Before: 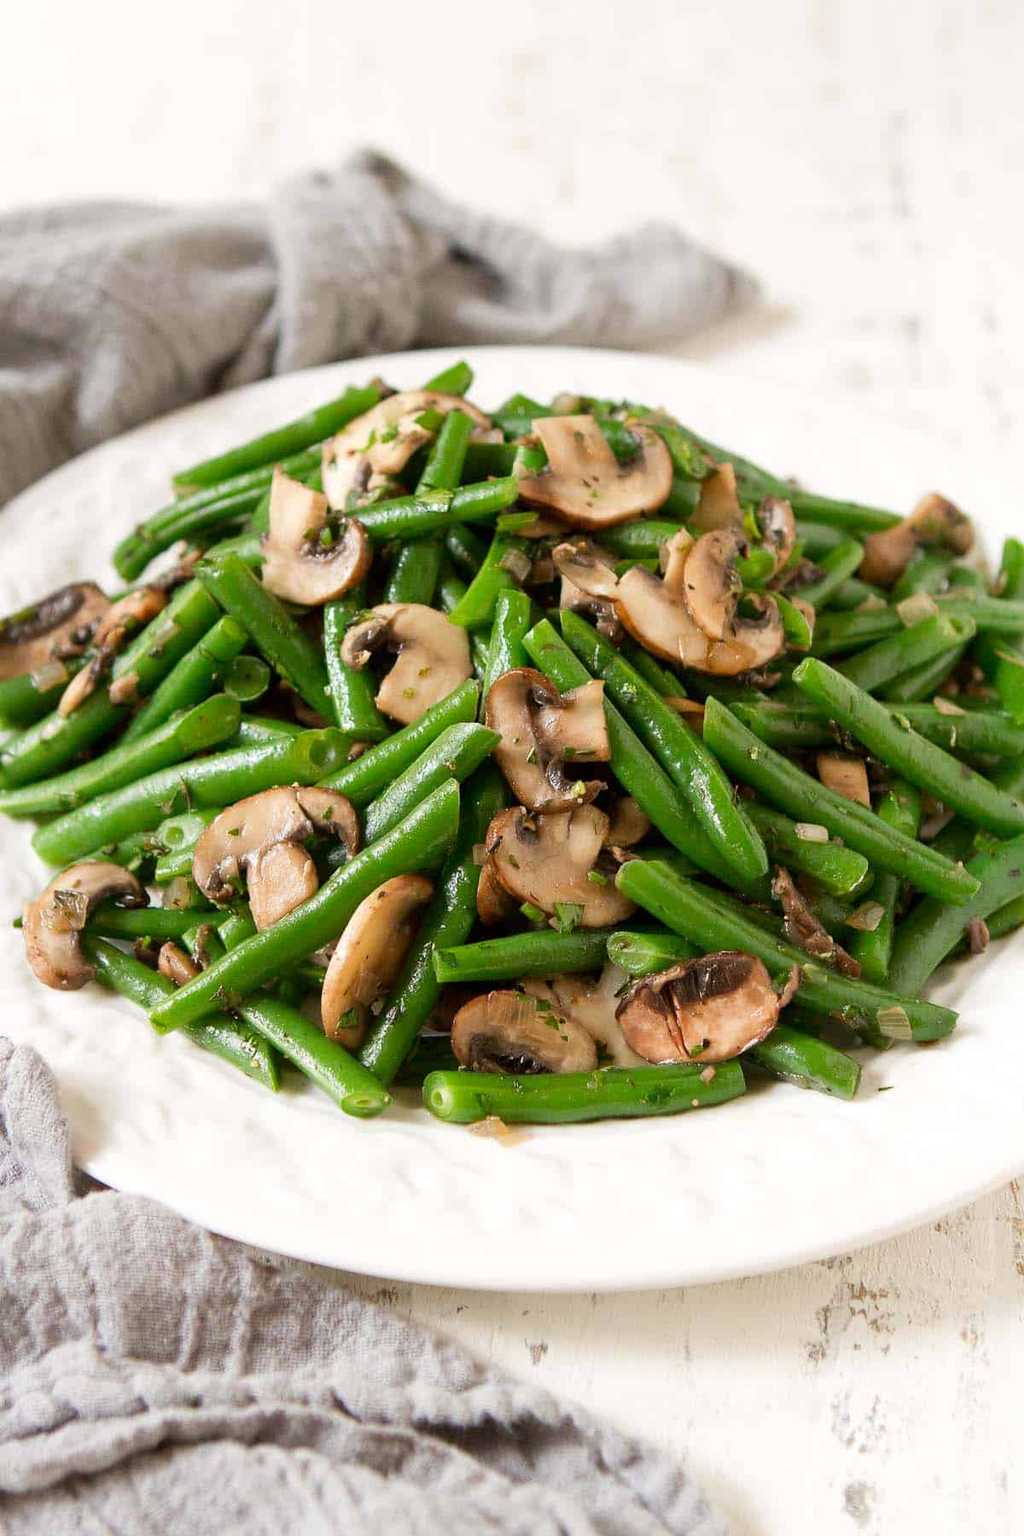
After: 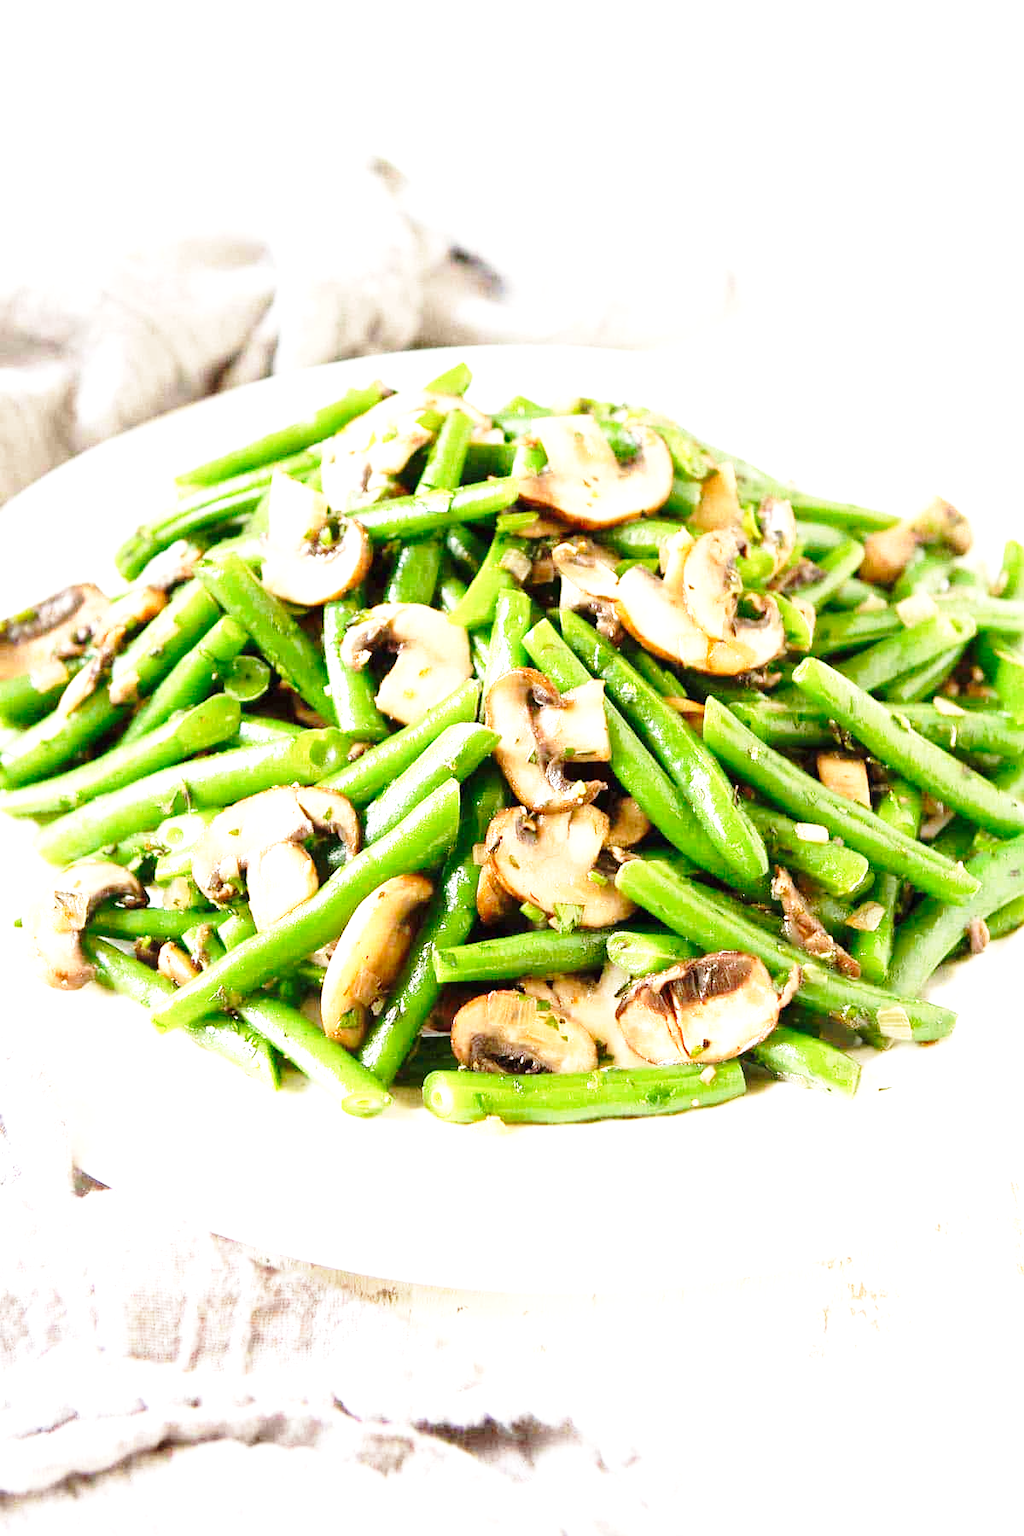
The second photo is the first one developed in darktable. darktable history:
exposure: black level correction 0, exposure 1.457 EV, compensate highlight preservation false
base curve: curves: ch0 [(0, 0) (0.028, 0.03) (0.121, 0.232) (0.46, 0.748) (0.859, 0.968) (1, 1)], preserve colors none
